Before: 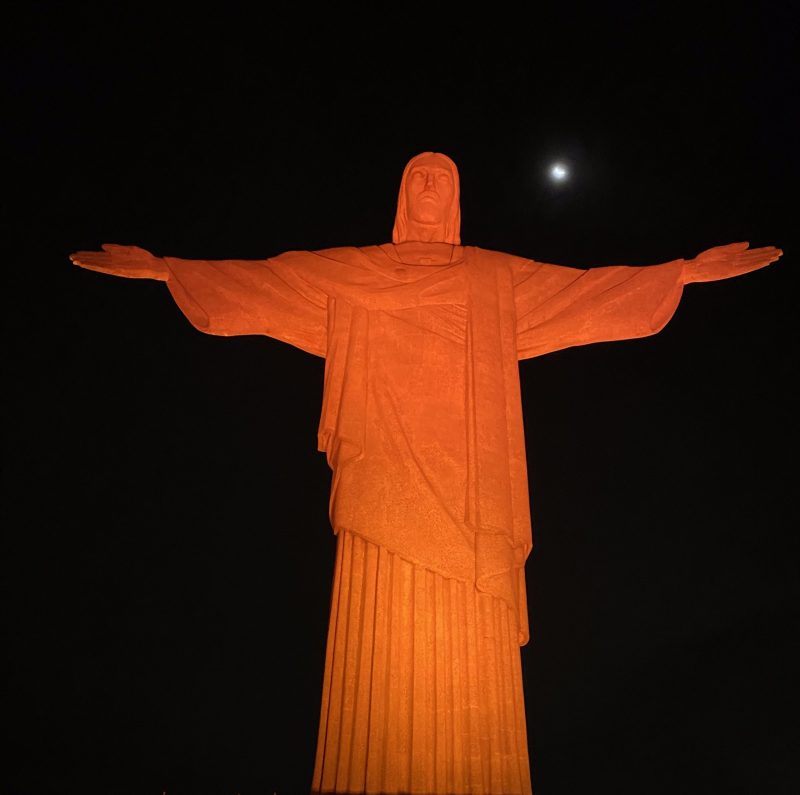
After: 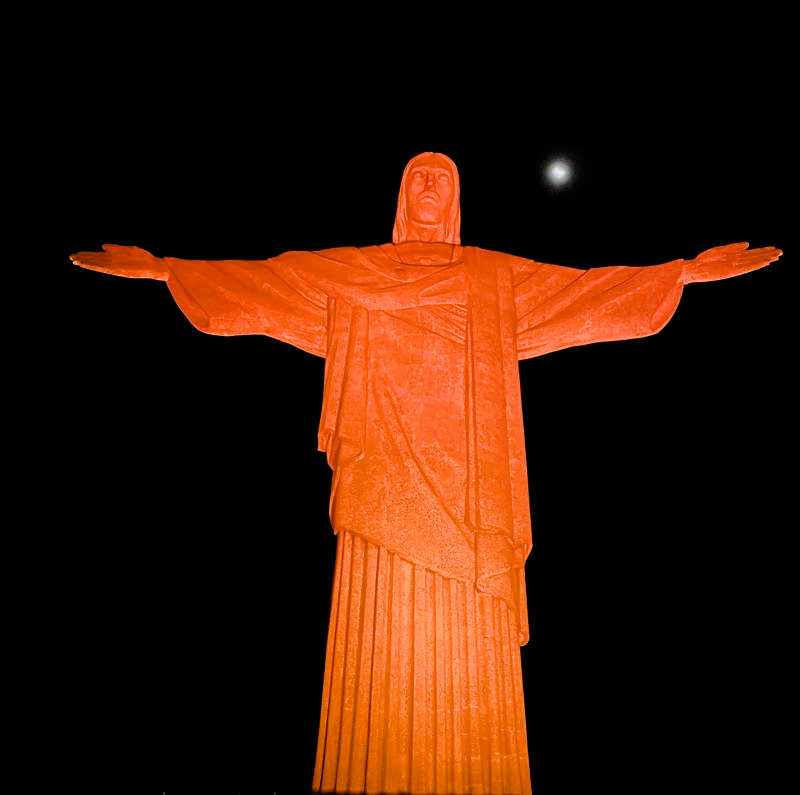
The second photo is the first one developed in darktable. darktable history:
tone equalizer: -8 EV -0.002 EV, -7 EV 0.005 EV, -6 EV -0.008 EV, -5 EV 0.007 EV, -4 EV -0.042 EV, -3 EV -0.233 EV, -2 EV -0.662 EV, -1 EV -0.983 EV, +0 EV -0.969 EV, smoothing diameter 2%, edges refinement/feathering 20, mask exposure compensation -1.57 EV, filter diffusion 5
filmic rgb: black relative exposure -5 EV, hardness 2.88, contrast 1.3, highlights saturation mix -30%
color balance rgb: linear chroma grading › shadows 32%, linear chroma grading › global chroma -2%, linear chroma grading › mid-tones 4%, perceptual saturation grading › global saturation -2%, perceptual saturation grading › highlights -8%, perceptual saturation grading › mid-tones 8%, perceptual saturation grading › shadows 4%, perceptual brilliance grading › highlights 8%, perceptual brilliance grading › mid-tones 4%, perceptual brilliance grading › shadows 2%, global vibrance 16%, saturation formula JzAzBz (2021)
sharpen: amount 0.2
exposure: black level correction 0, exposure 1 EV, compensate exposure bias true, compensate highlight preservation false
